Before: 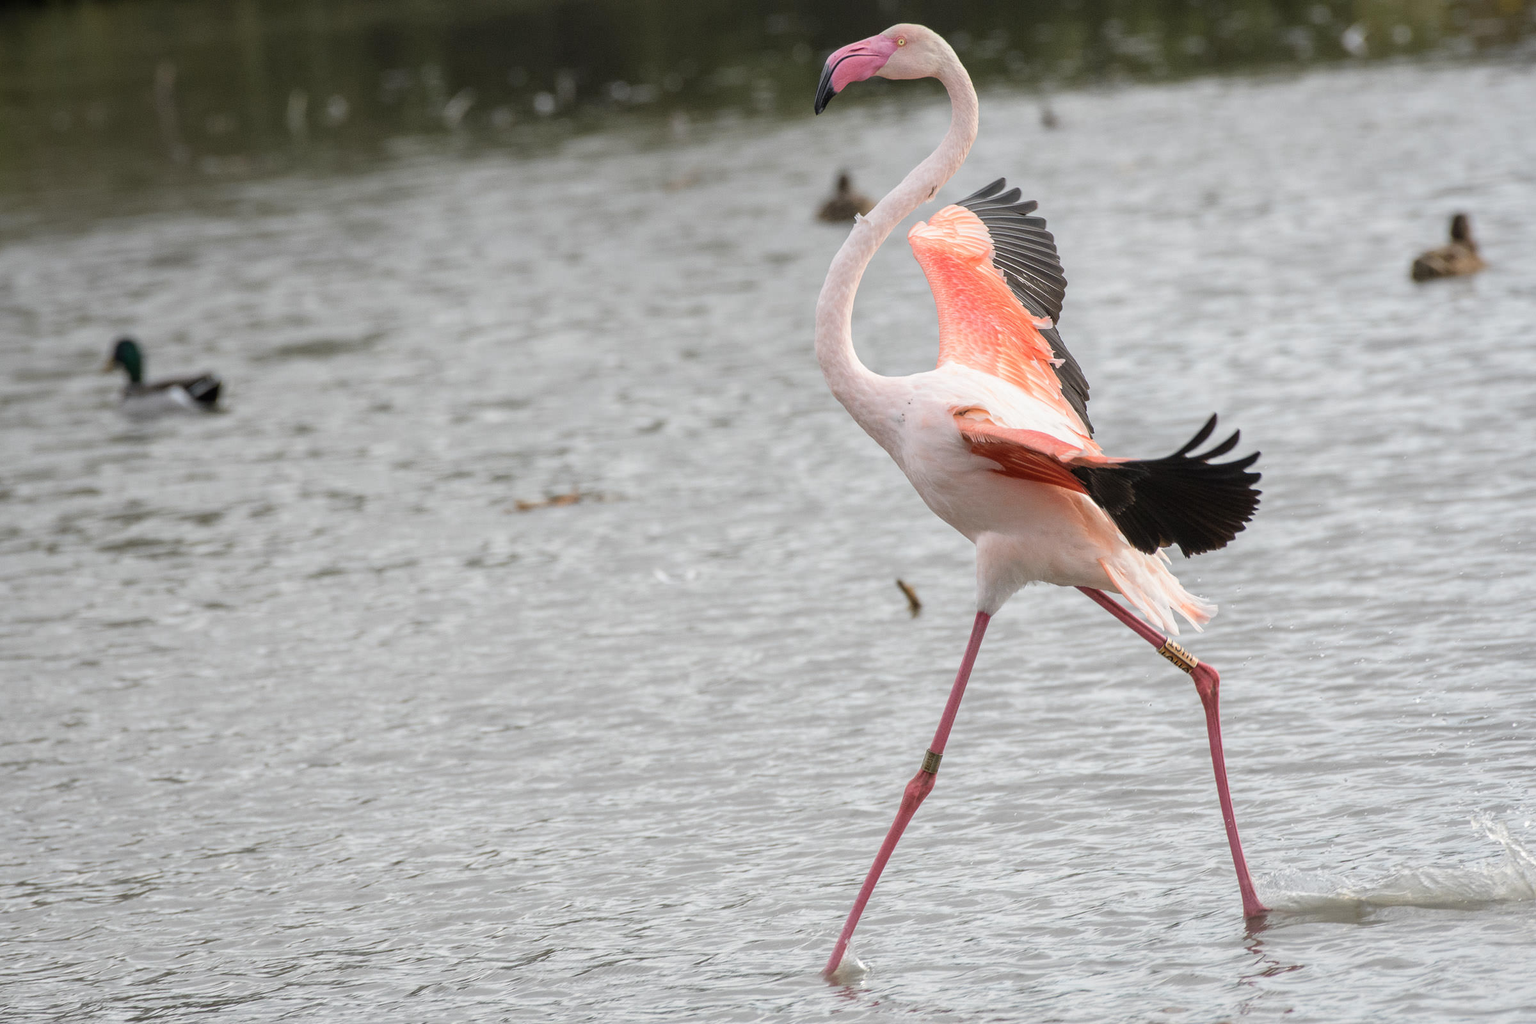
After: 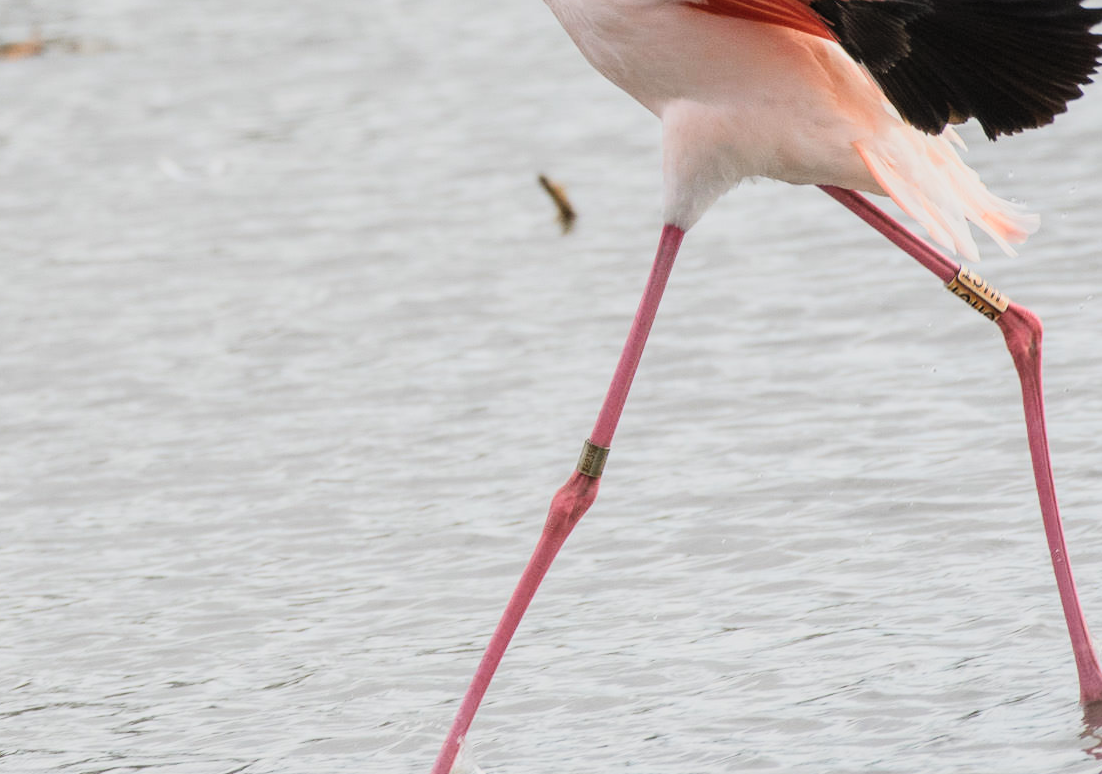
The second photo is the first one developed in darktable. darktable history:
crop: left 35.986%, top 45.715%, right 18.091%, bottom 5.852%
filmic rgb: black relative exposure -16 EV, white relative exposure 4.92 EV, threshold 6 EV, hardness 6.24, color science v4 (2020), enable highlight reconstruction true
contrast brightness saturation: contrast 0.198, brightness 0.169, saturation 0.215
